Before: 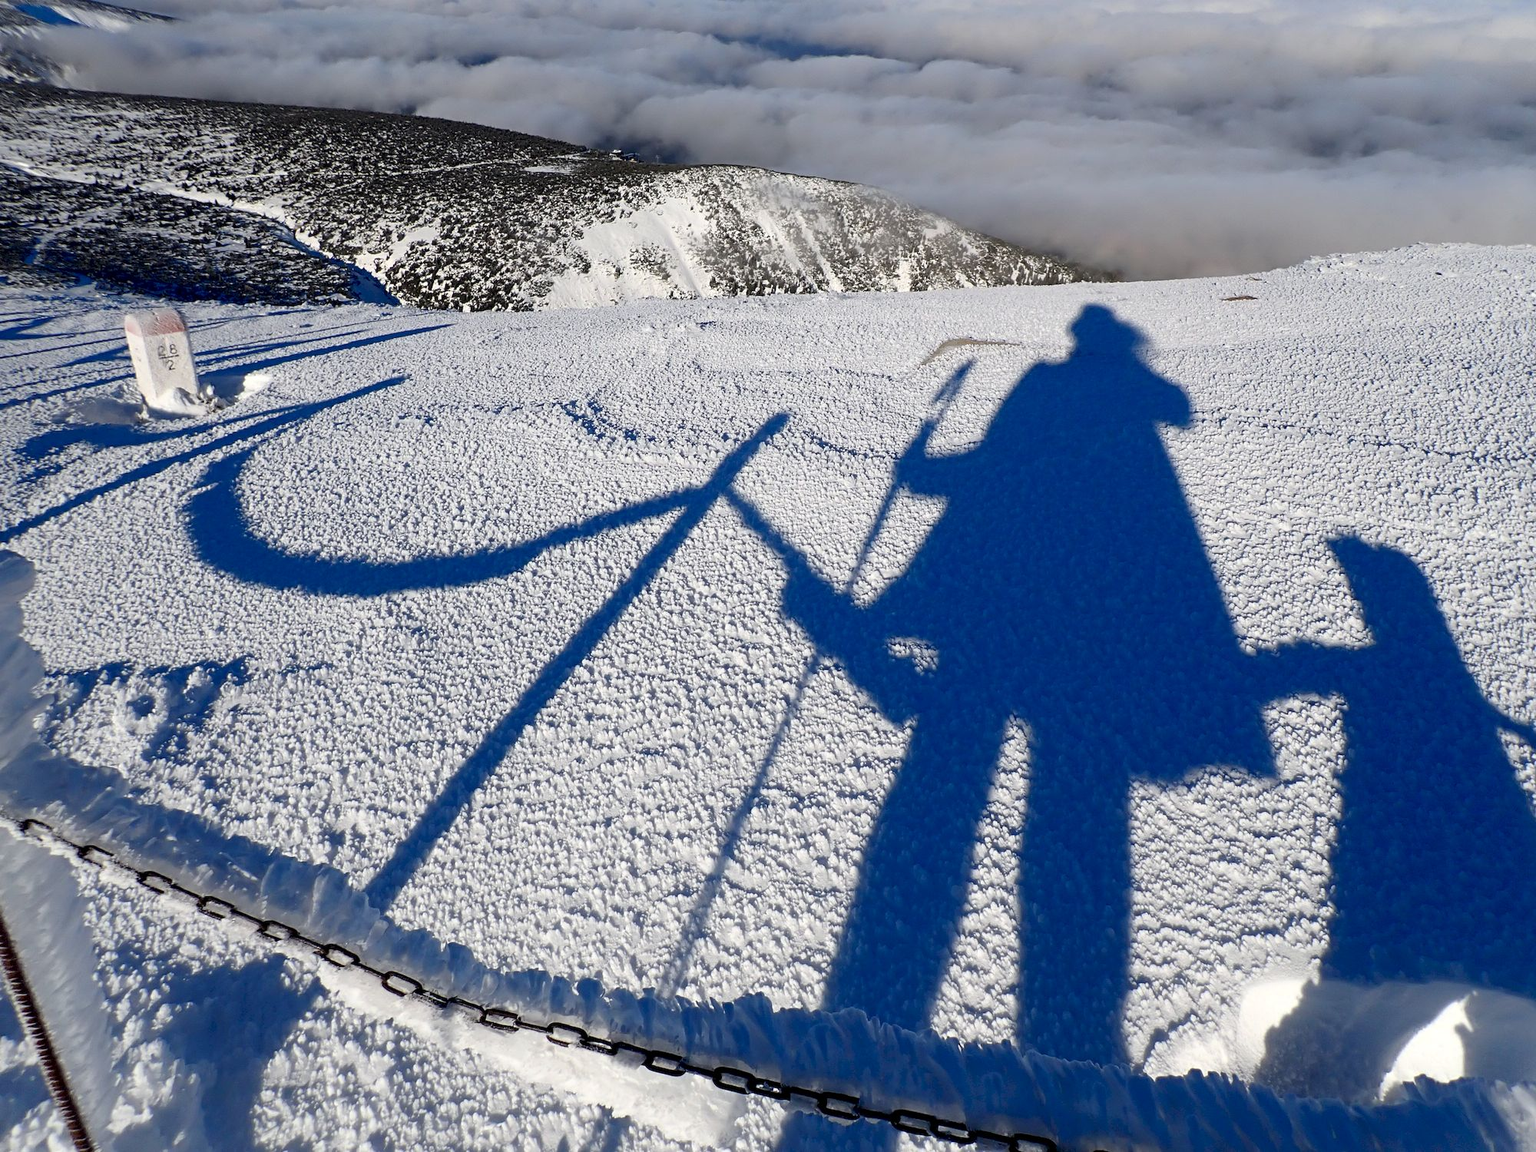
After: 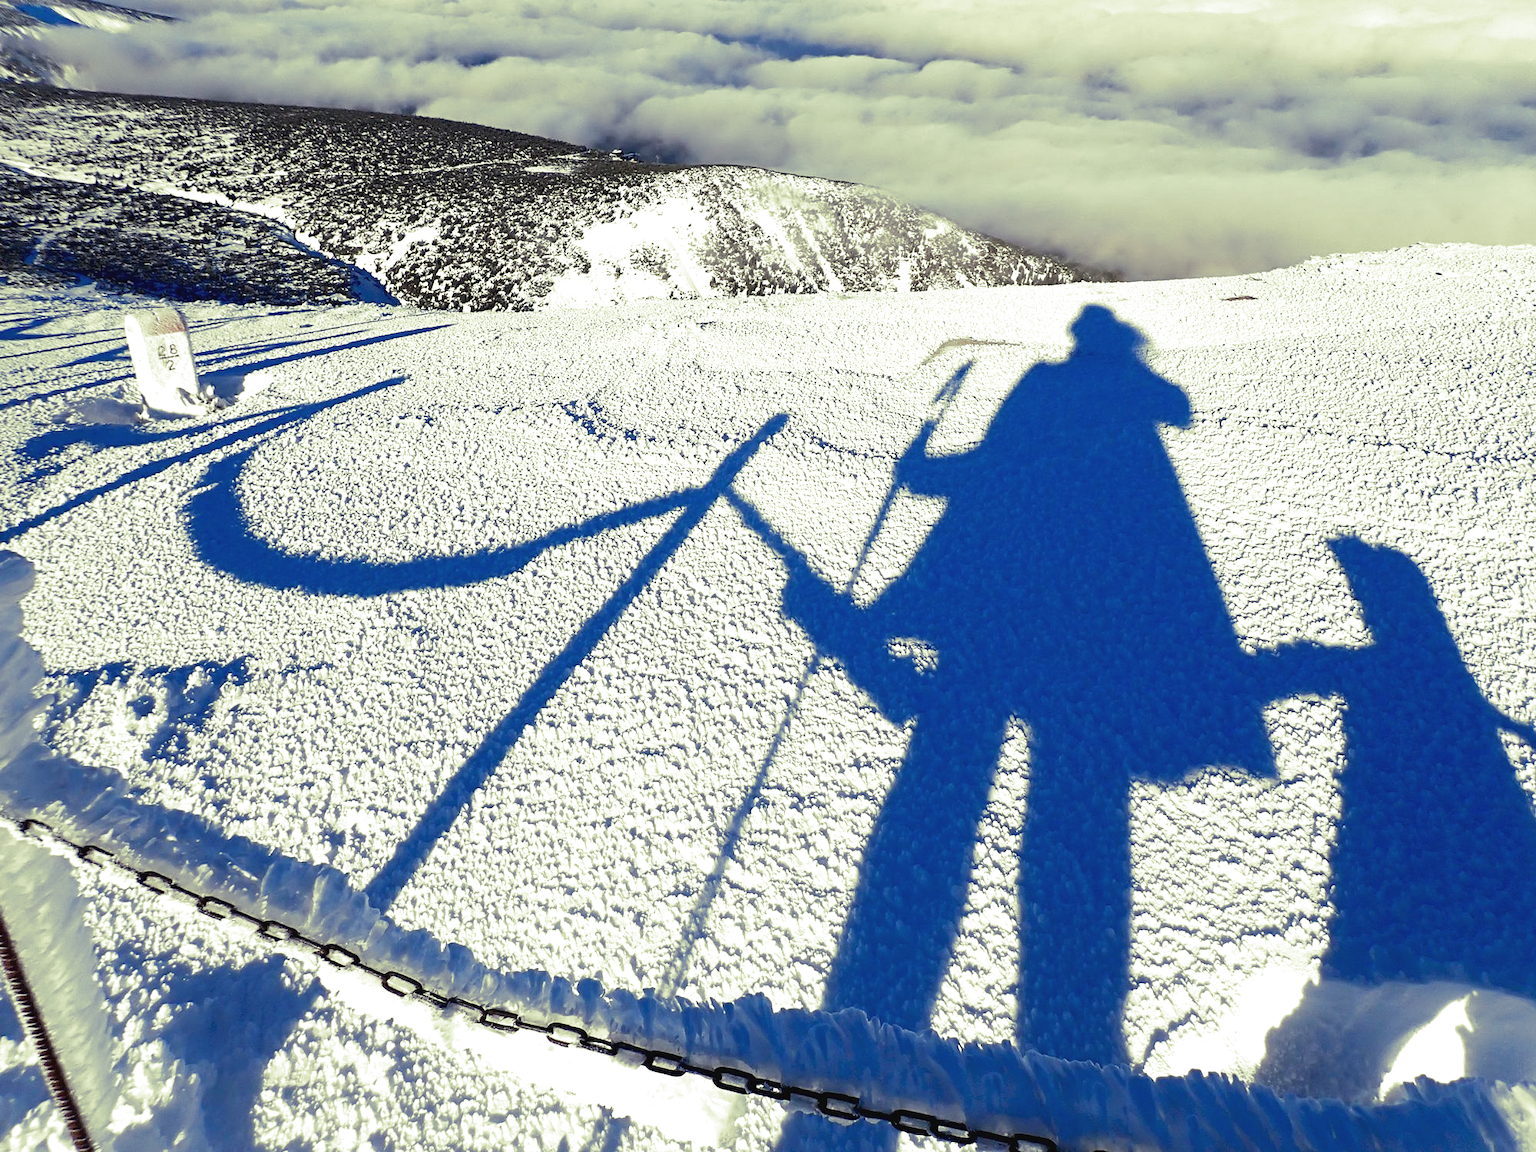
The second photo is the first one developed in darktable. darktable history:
split-toning: shadows › hue 290.82°, shadows › saturation 0.34, highlights › saturation 0.38, balance 0, compress 50%
exposure: black level correction -0.002, exposure 0.708 EV, compensate exposure bias true, compensate highlight preservation false
